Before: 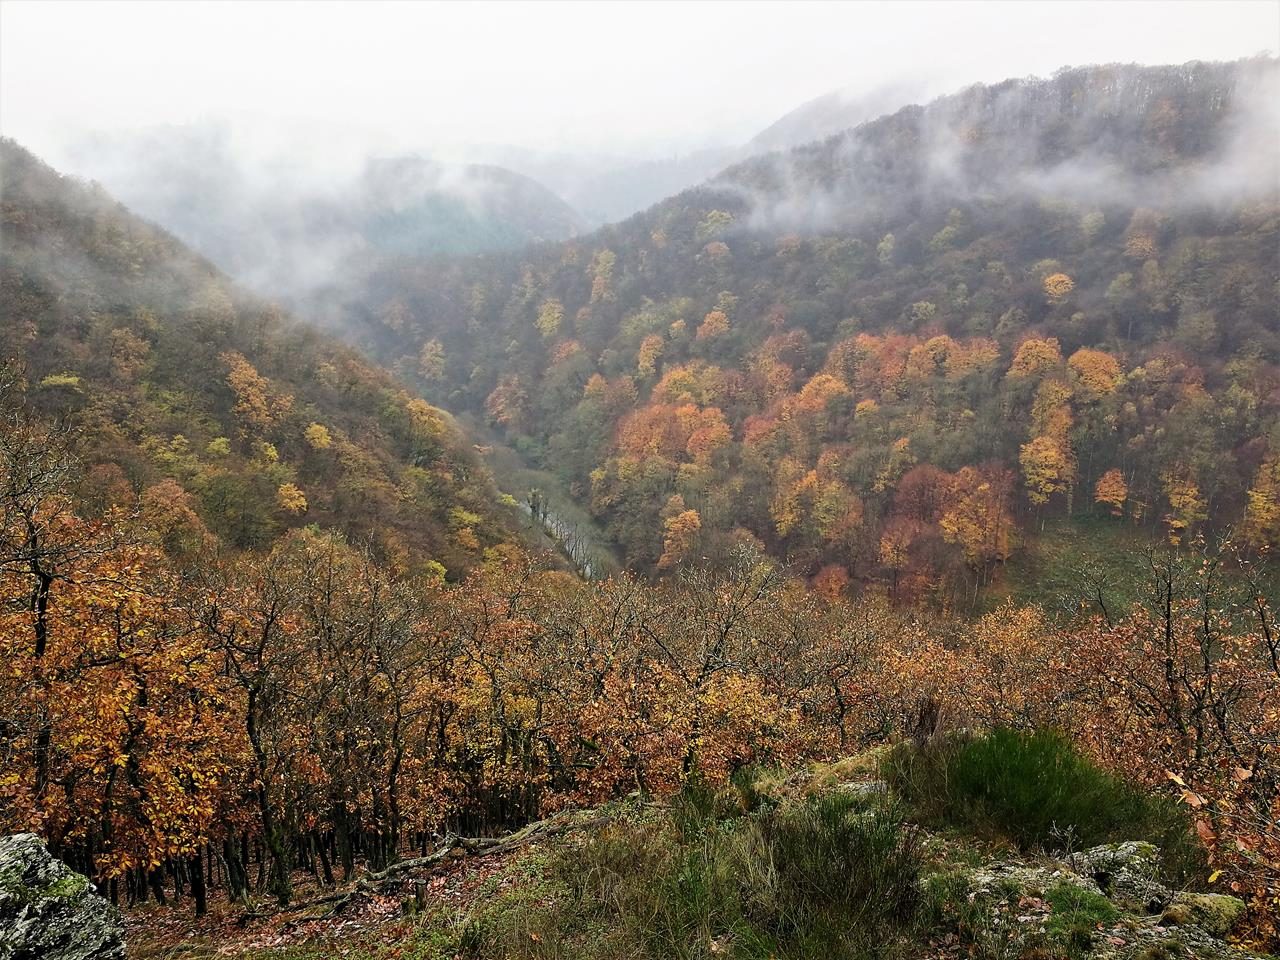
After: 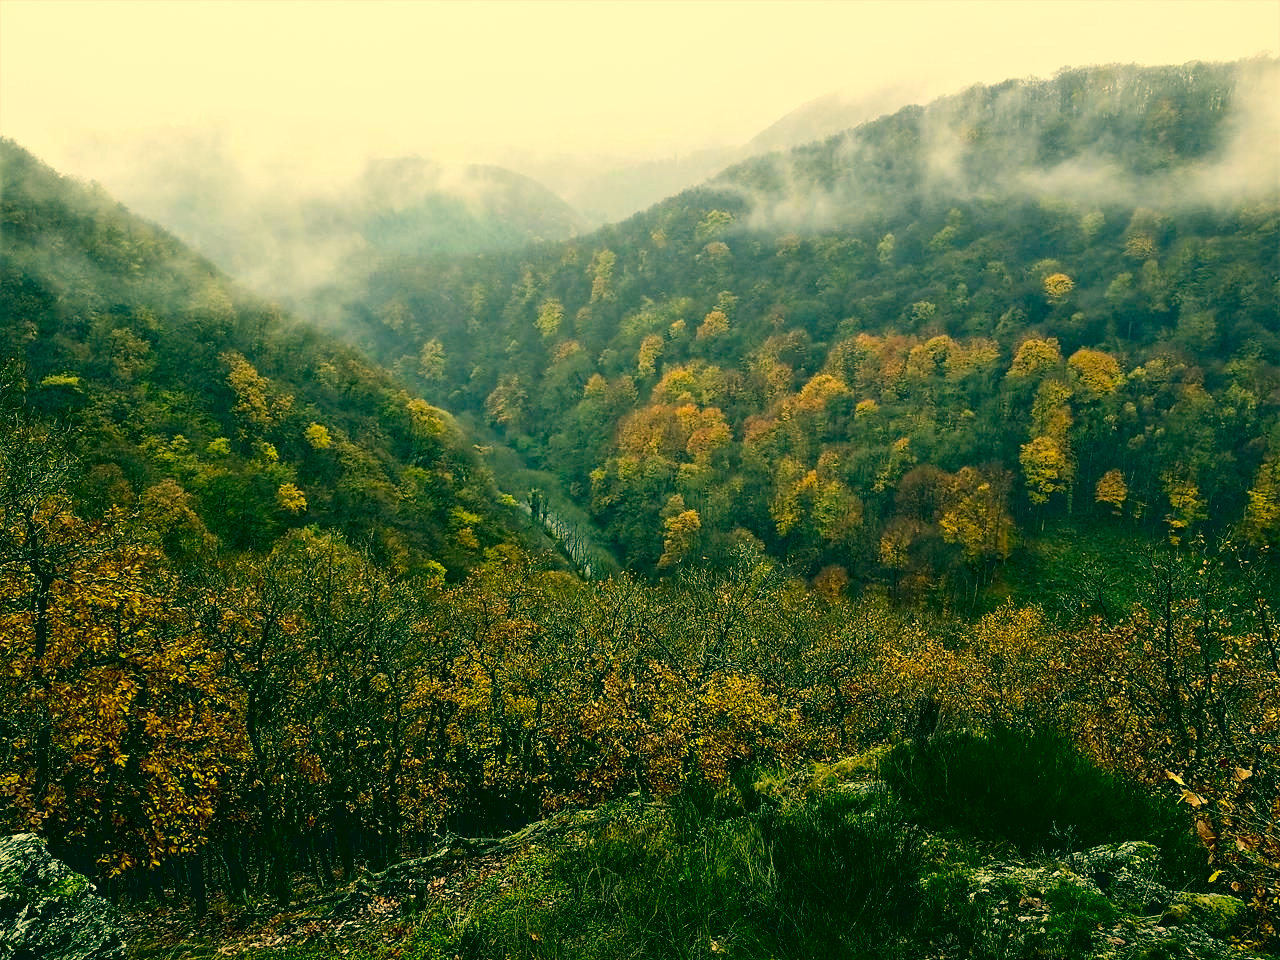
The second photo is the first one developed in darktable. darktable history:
exposure: black level correction 0.01, exposure 0.017 EV, compensate highlight preservation false
color correction: highlights a* 2.02, highlights b* 34.17, shadows a* -36.21, shadows b* -5.64
contrast brightness saturation: contrast 0.188, brightness -0.111, saturation 0.21
